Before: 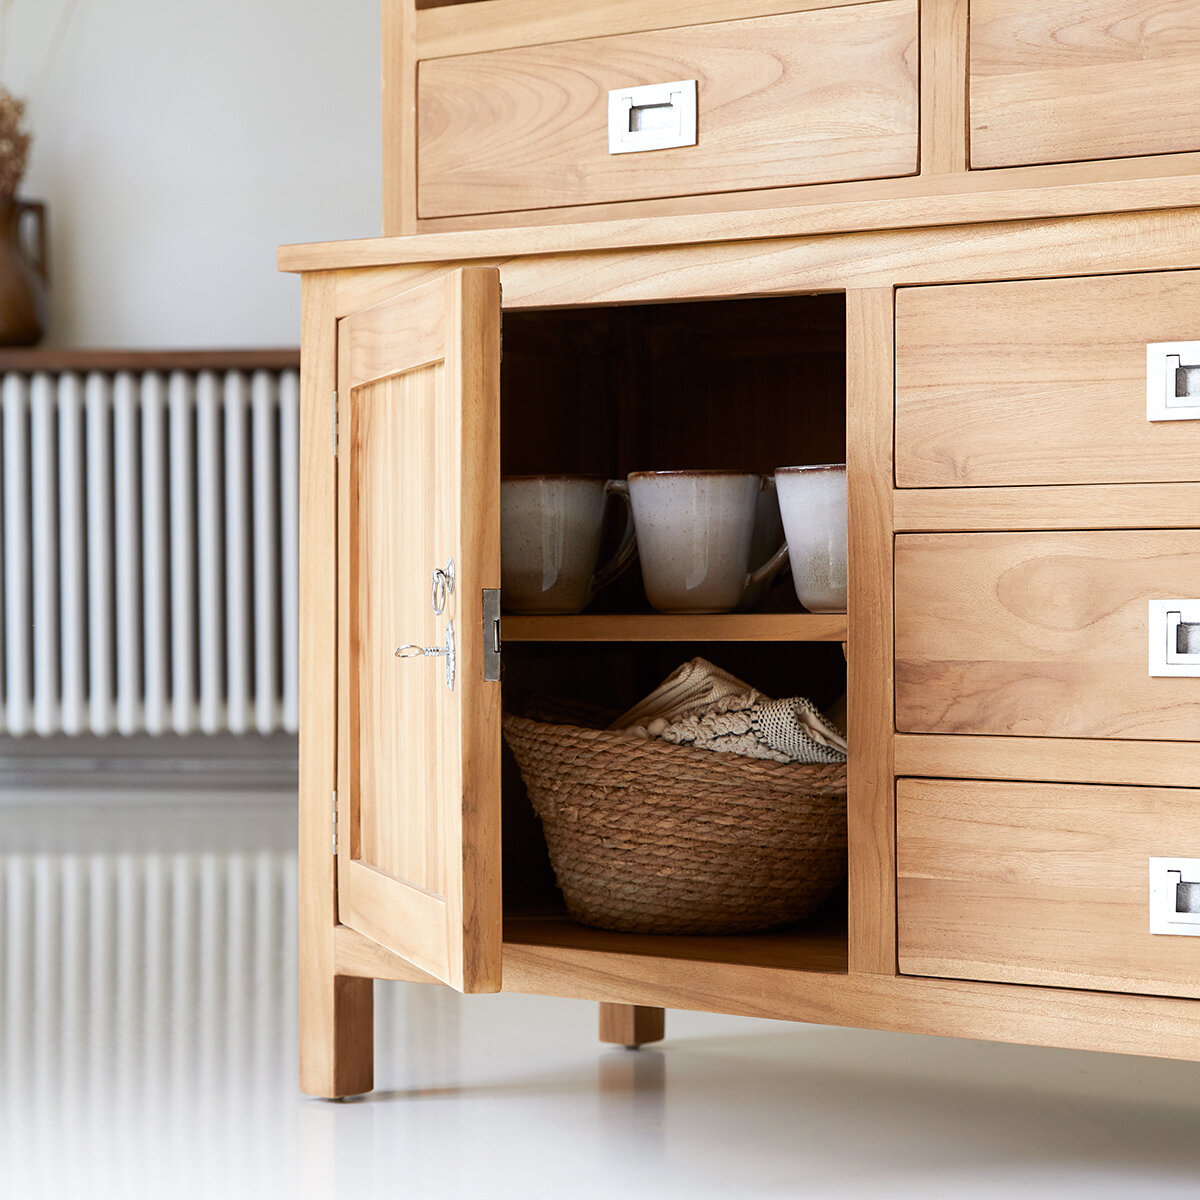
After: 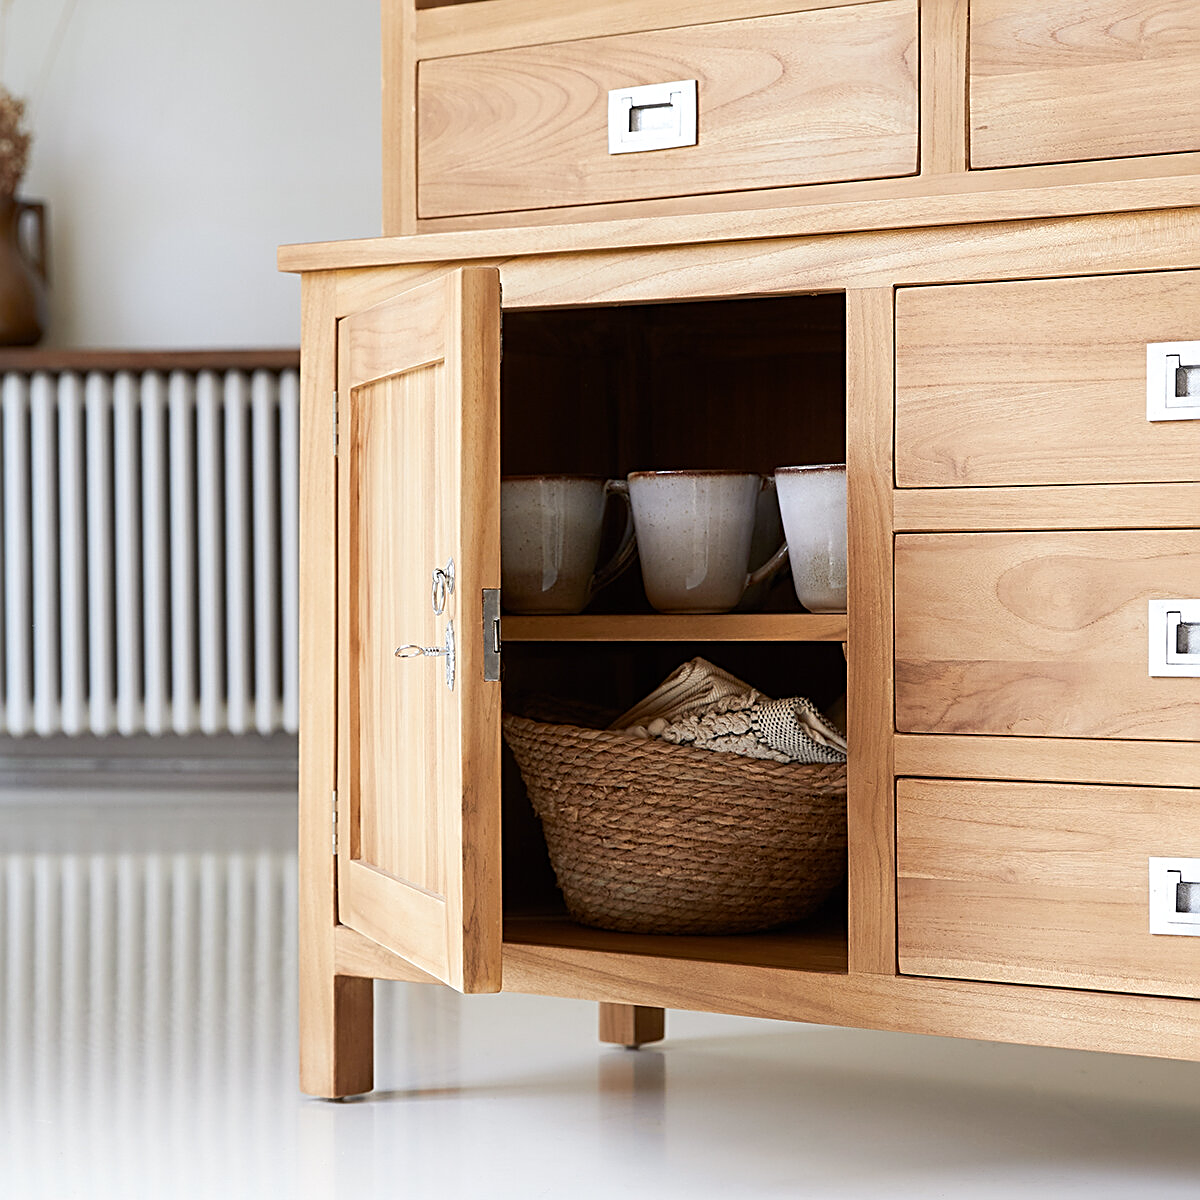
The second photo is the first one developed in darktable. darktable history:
sharpen: radius 2.783
